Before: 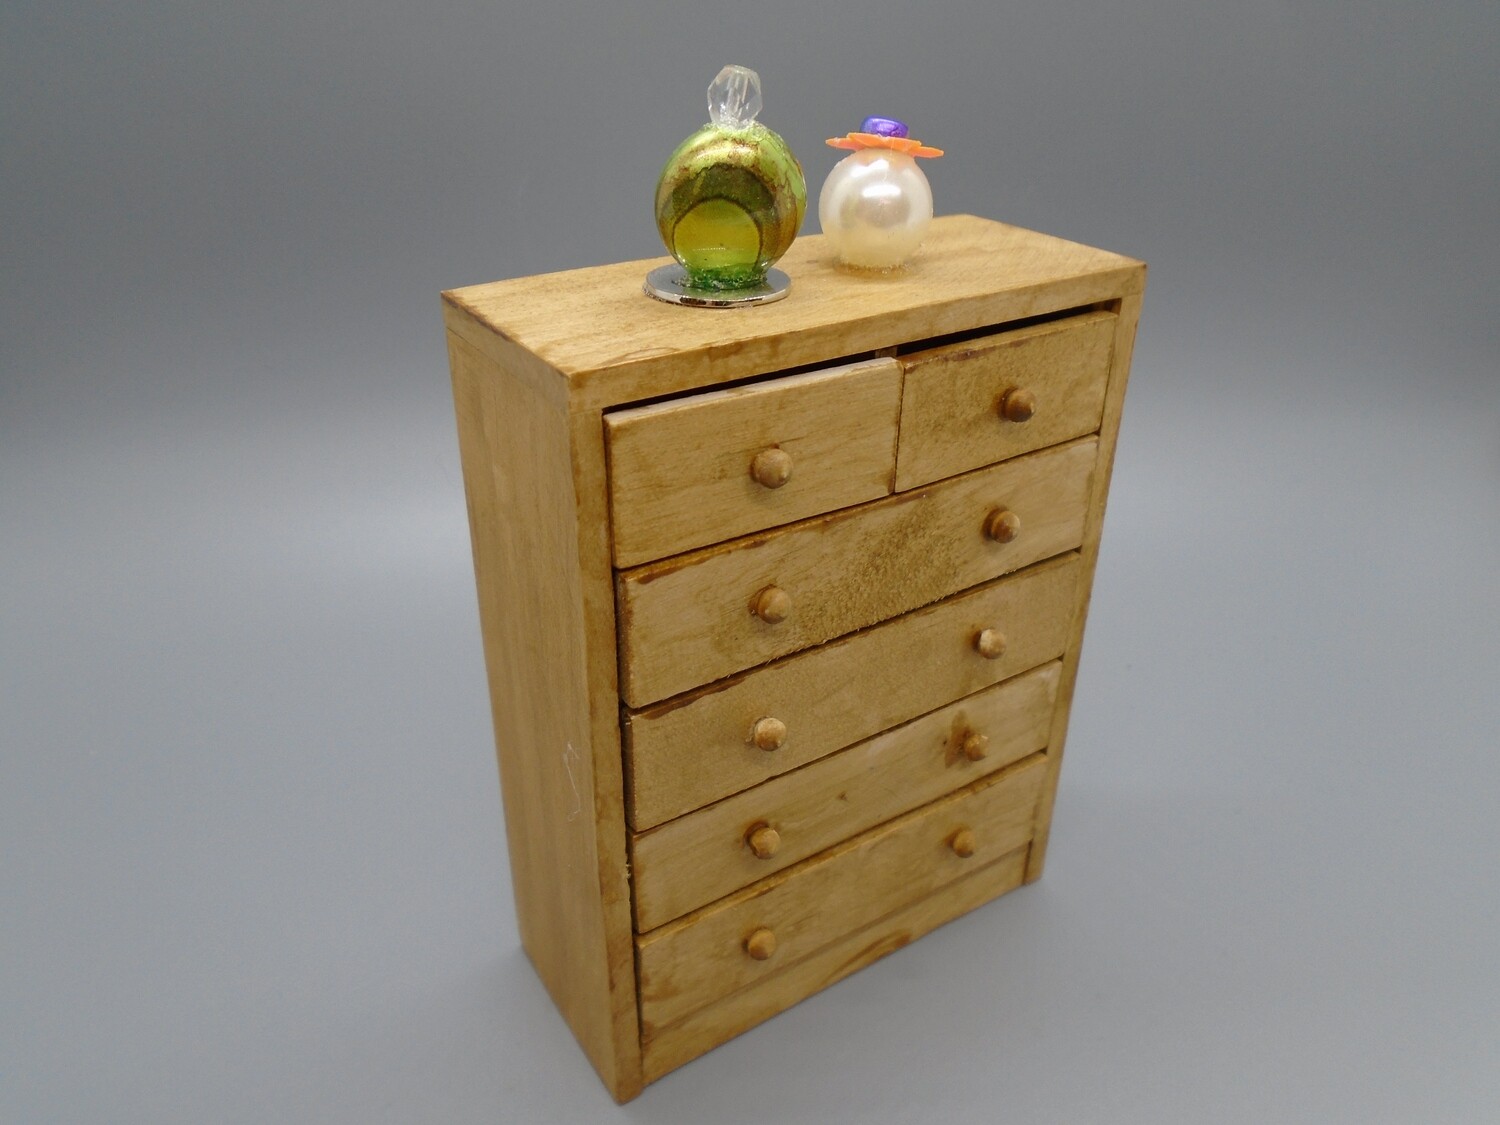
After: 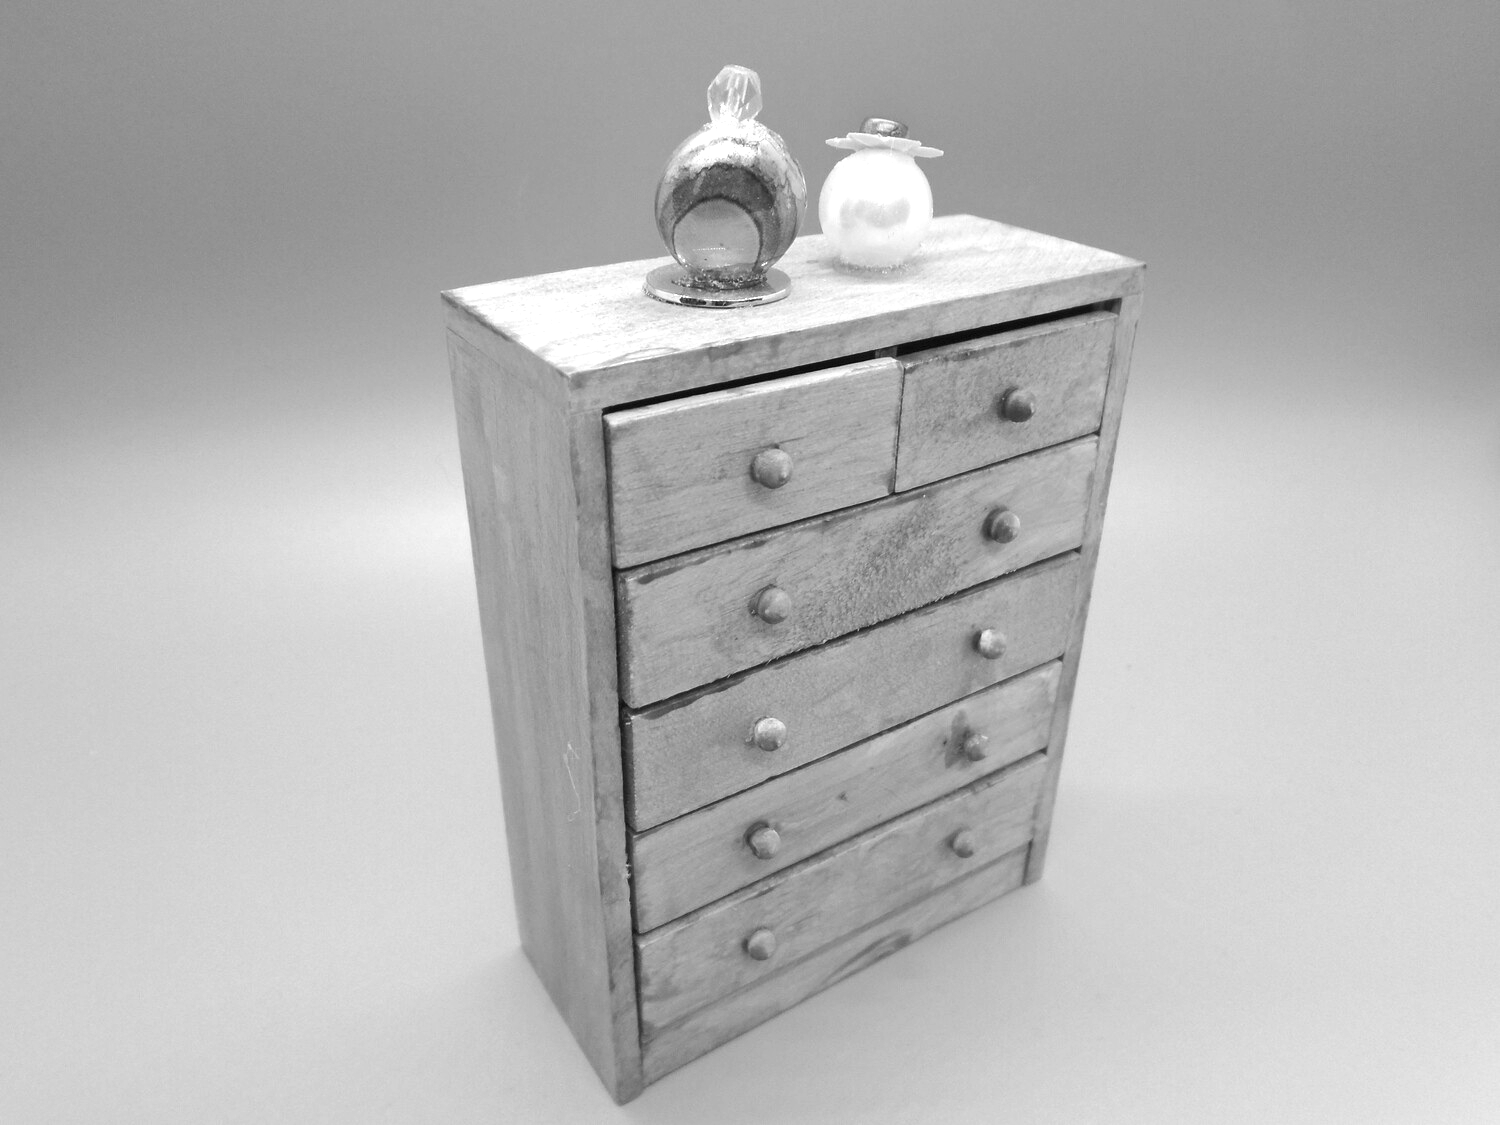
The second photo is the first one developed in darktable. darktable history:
exposure: black level correction 0, exposure 1.1 EV, compensate exposure bias true, compensate highlight preservation false
graduated density: density 0.38 EV, hardness 21%, rotation -6.11°, saturation 32%
monochrome: a 16.06, b 15.48, size 1
